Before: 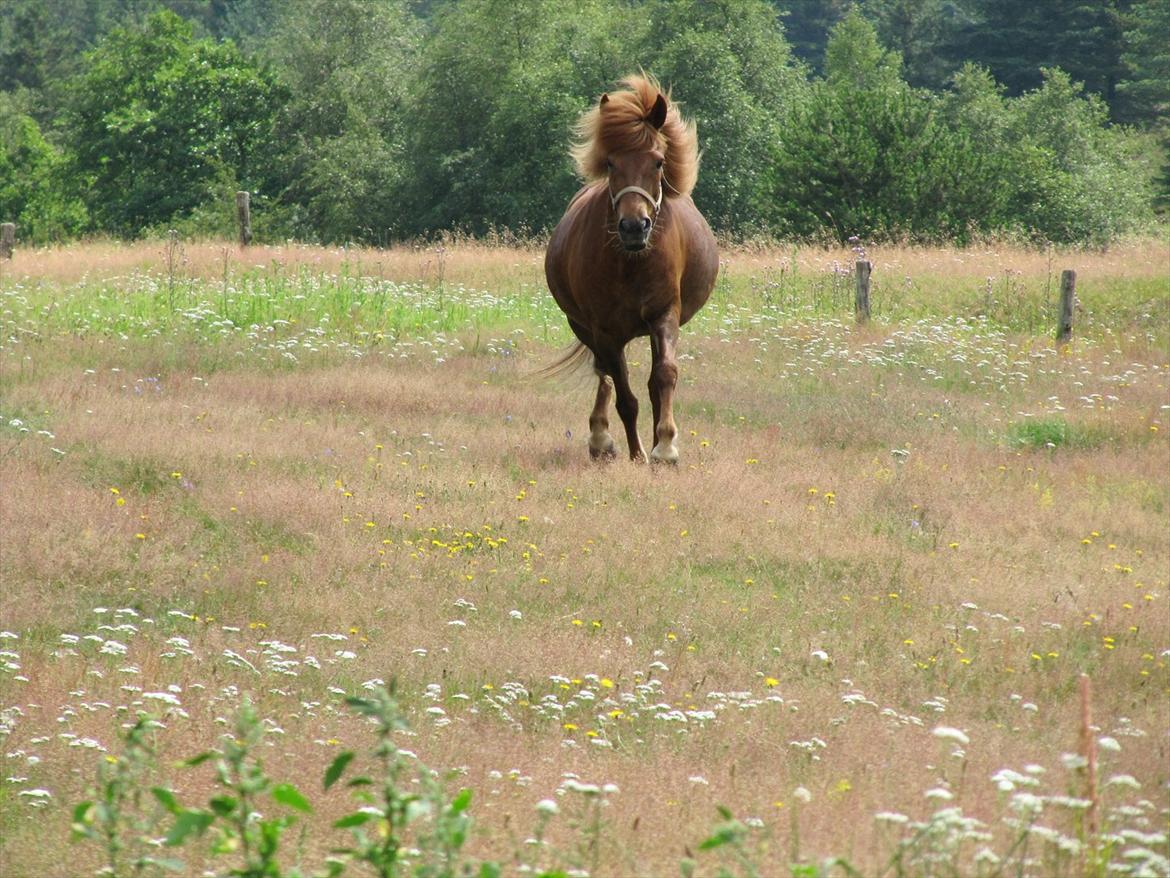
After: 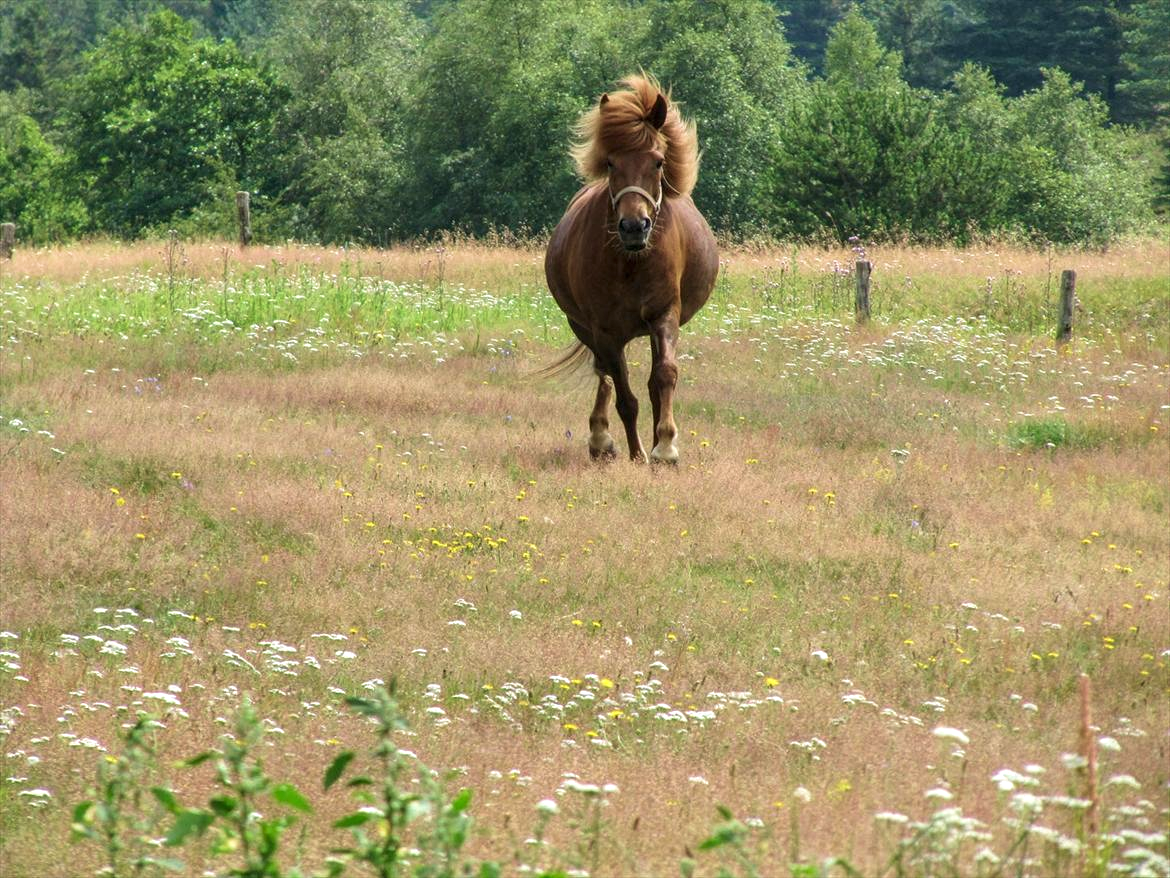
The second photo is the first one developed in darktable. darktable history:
velvia: on, module defaults
local contrast: detail 130%
